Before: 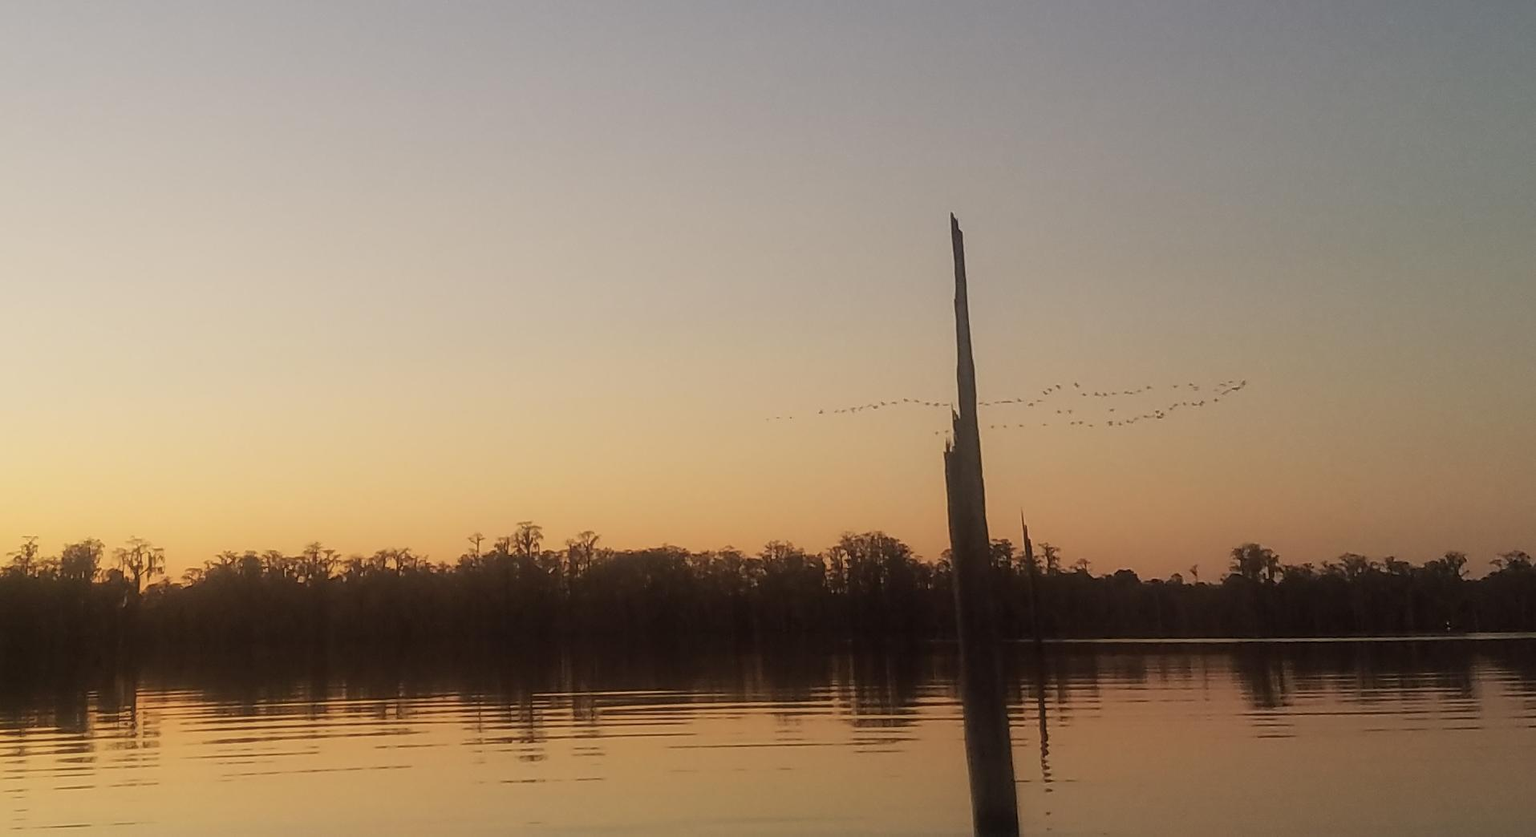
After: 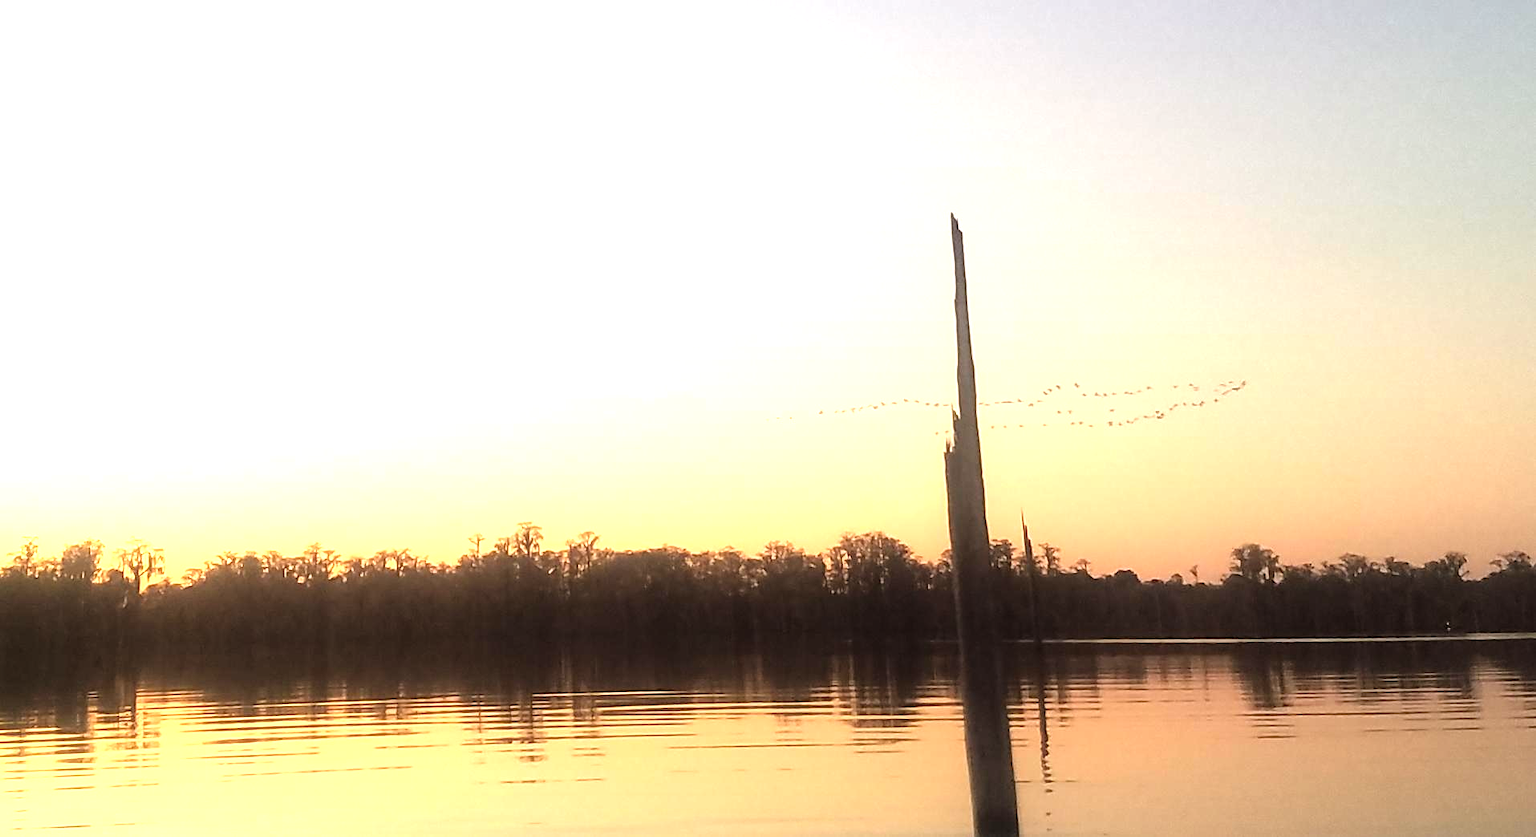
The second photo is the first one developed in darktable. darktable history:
exposure: black level correction 0, exposure 1.001 EV, compensate highlight preservation false
base curve: preserve colors none
tone equalizer: -8 EV -0.73 EV, -7 EV -0.726 EV, -6 EV -0.604 EV, -5 EV -0.387 EV, -3 EV 0.384 EV, -2 EV 0.6 EV, -1 EV 0.696 EV, +0 EV 0.768 EV
